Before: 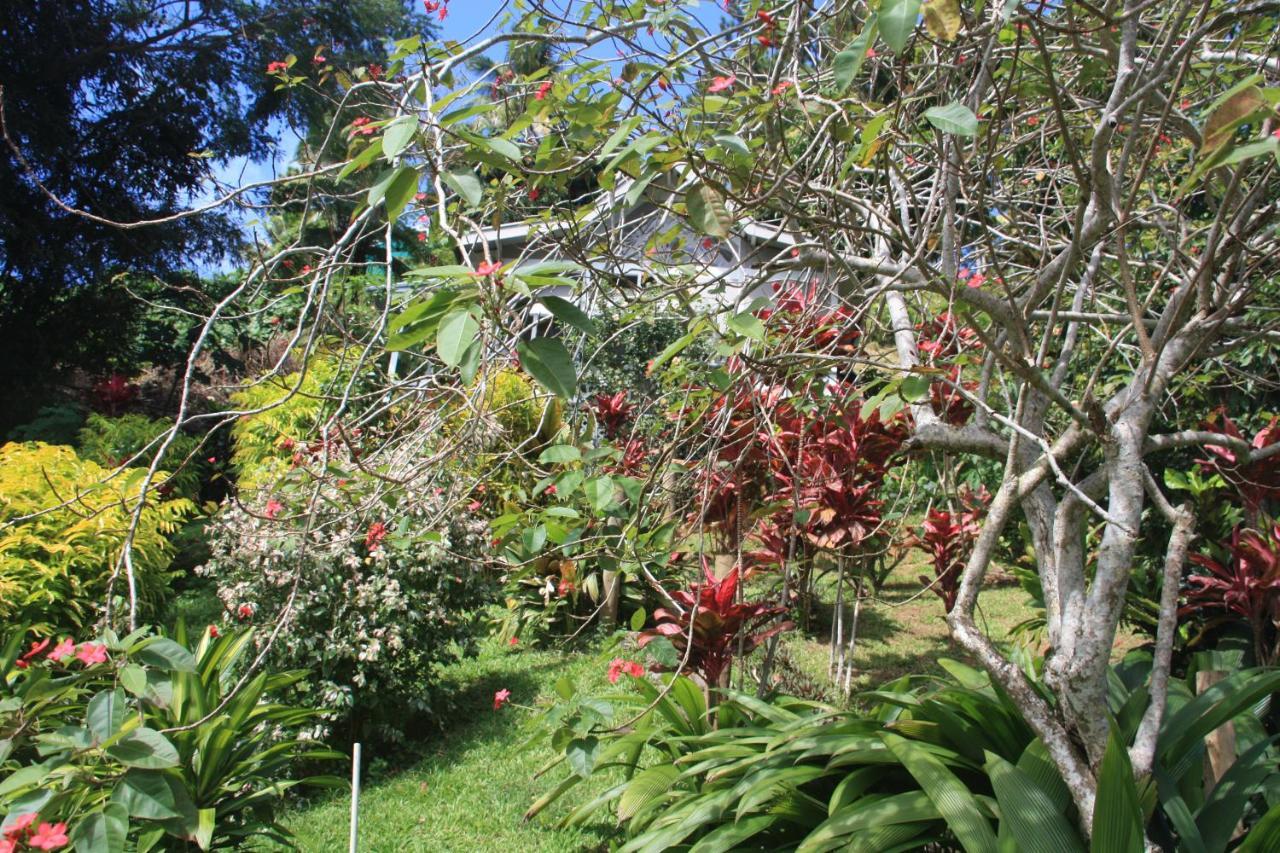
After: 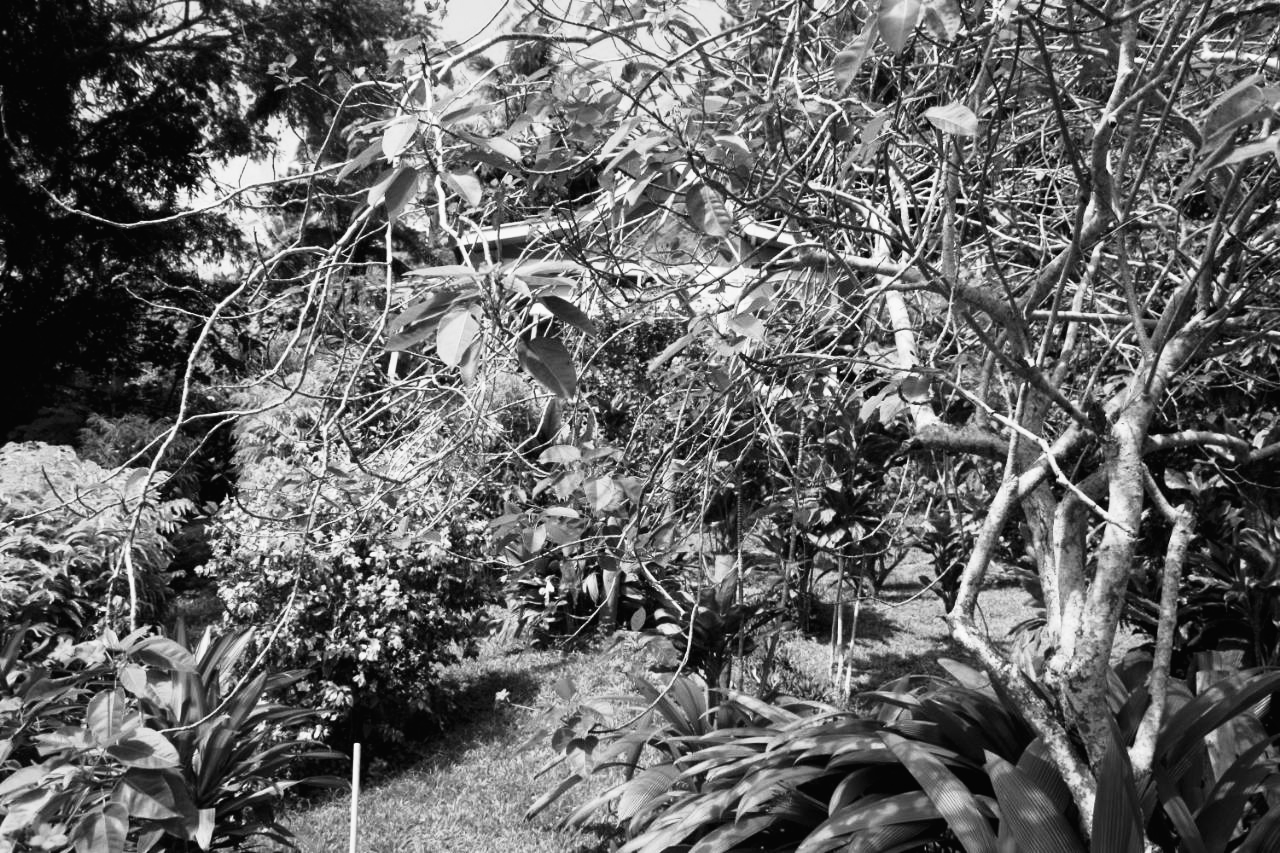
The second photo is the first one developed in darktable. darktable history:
tone curve: curves: ch0 [(0.016, 0.011) (0.084, 0.026) (0.469, 0.508) (0.721, 0.862) (1, 1)], color space Lab, linked channels, preserve colors none
color calibration "t3mujinpack channel mixer": output gray [0.21, 0.42, 0.37, 0], gray › normalize channels true, illuminant same as pipeline (D50), adaptation XYZ, x 0.346, y 0.359, gamut compression 0
